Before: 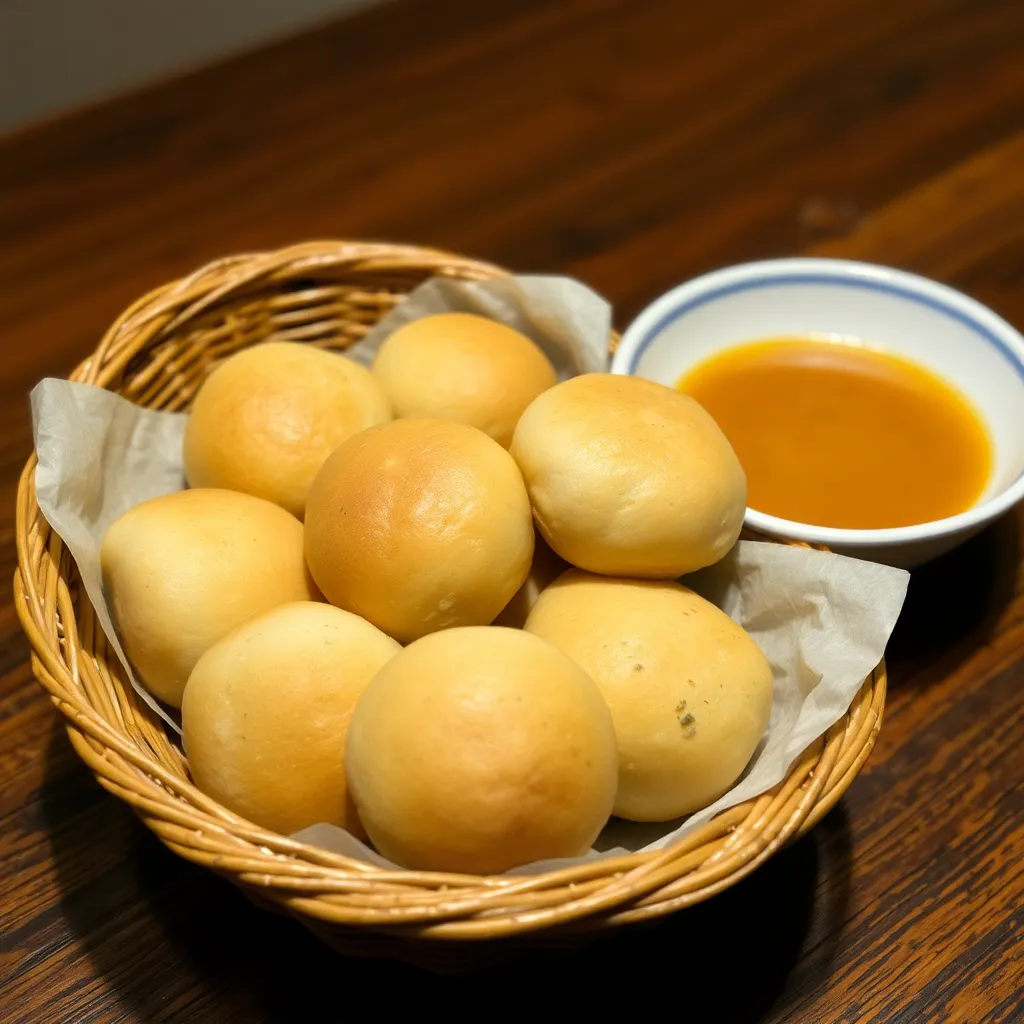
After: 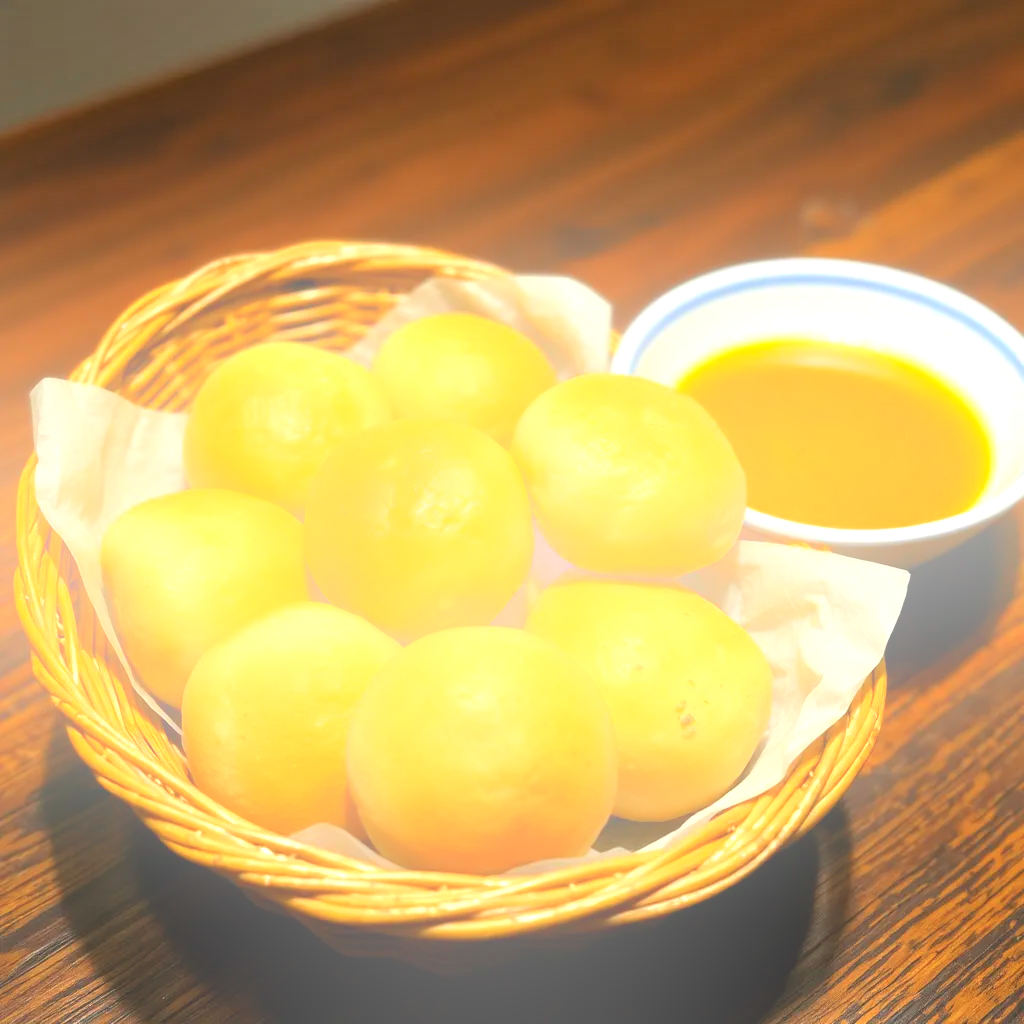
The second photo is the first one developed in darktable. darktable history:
bloom: size 38%, threshold 95%, strength 30%
exposure: black level correction 0, exposure 0.95 EV, compensate exposure bias true, compensate highlight preservation false
